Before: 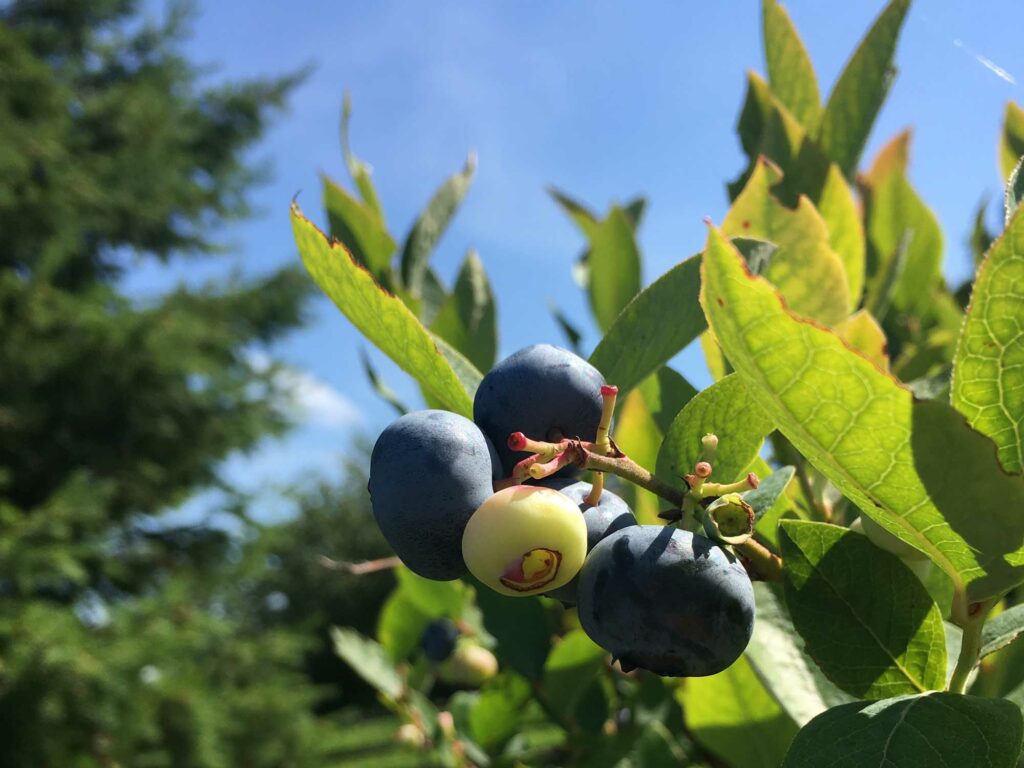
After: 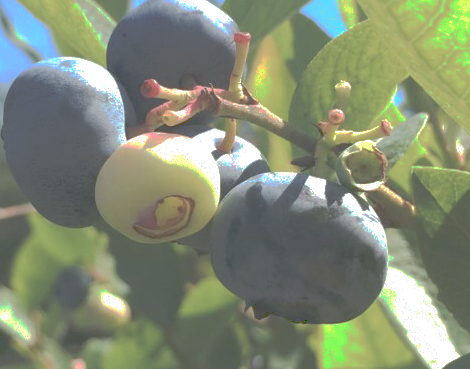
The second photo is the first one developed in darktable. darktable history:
crop: left 35.859%, top 46.016%, right 18.185%, bottom 5.922%
filmic rgb: middle gray luminance 18.42%, black relative exposure -11.56 EV, white relative exposure 2.61 EV, target black luminance 0%, hardness 8.32, latitude 98.13%, contrast 1.079, shadows ↔ highlights balance 0.295%, preserve chrominance no, color science v4 (2020), iterations of high-quality reconstruction 0
exposure: black level correction 0, exposure 0.703 EV, compensate highlight preservation false
tone curve: curves: ch0 [(0, 0) (0.003, 0.322) (0.011, 0.327) (0.025, 0.345) (0.044, 0.365) (0.069, 0.378) (0.1, 0.391) (0.136, 0.403) (0.177, 0.412) (0.224, 0.429) (0.277, 0.448) (0.335, 0.474) (0.399, 0.503) (0.468, 0.537) (0.543, 0.57) (0.623, 0.61) (0.709, 0.653) (0.801, 0.699) (0.898, 0.75) (1, 1)], preserve colors none
